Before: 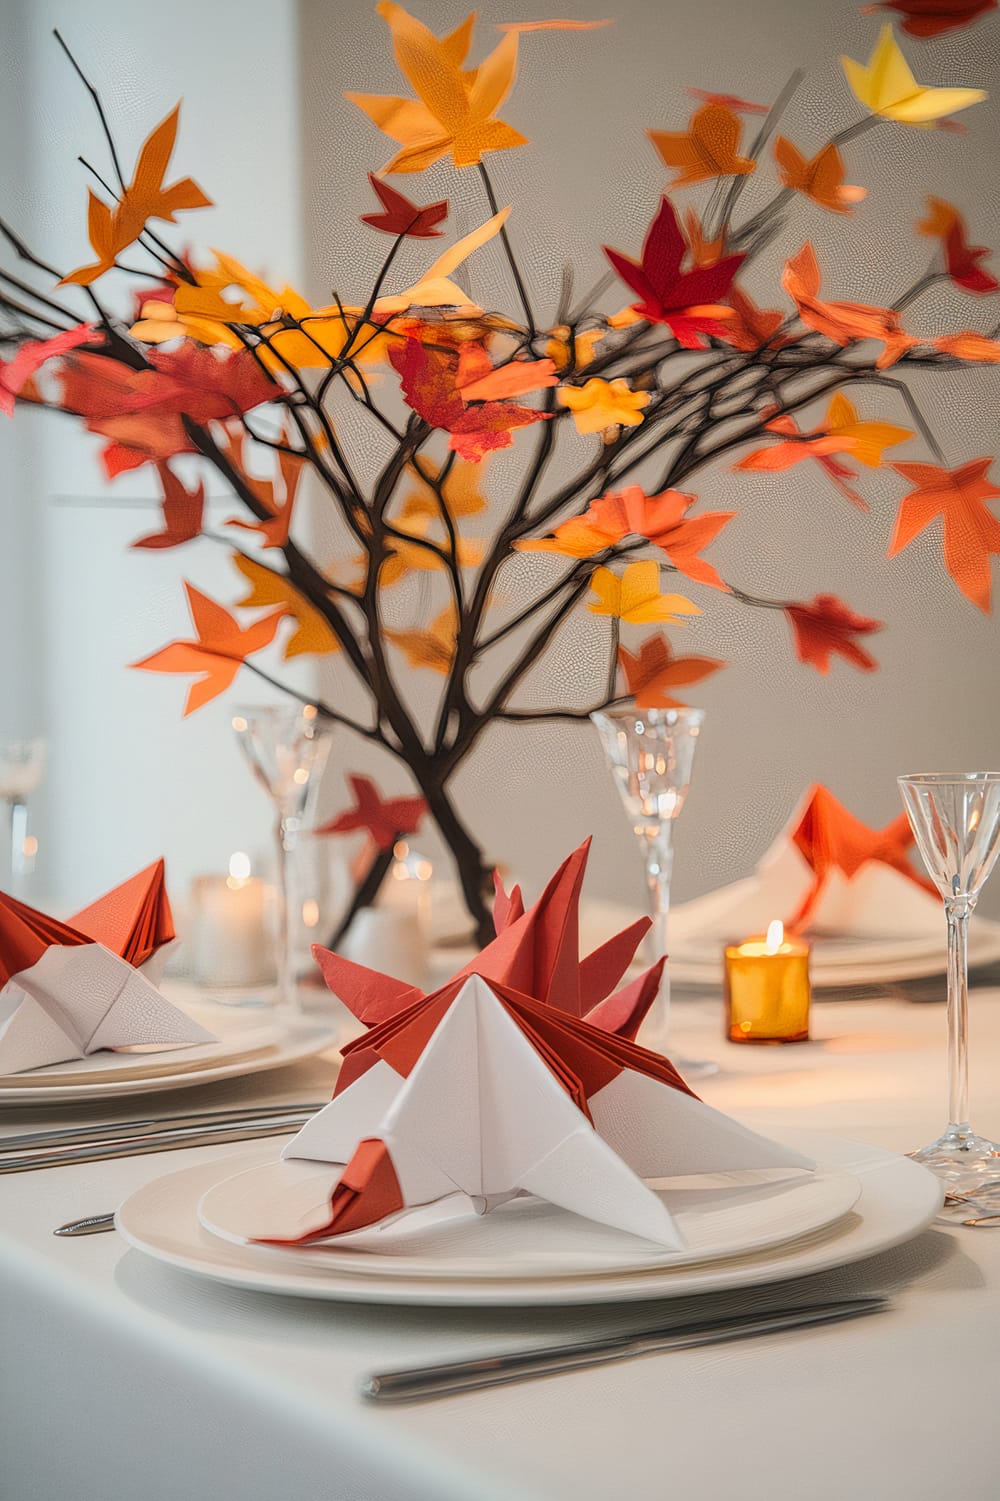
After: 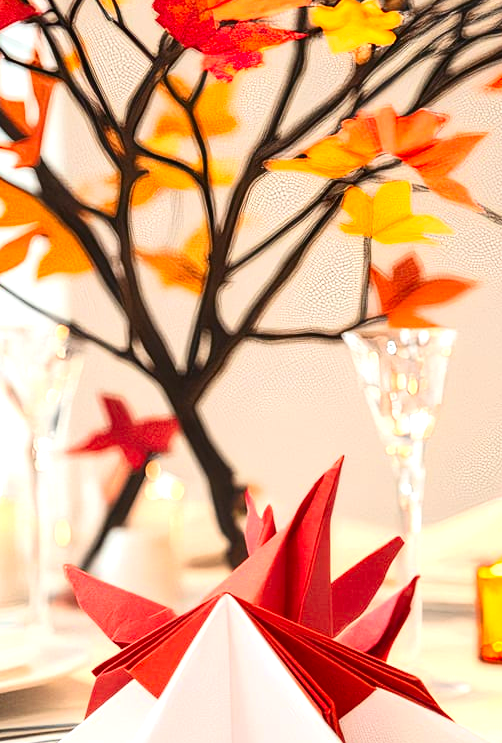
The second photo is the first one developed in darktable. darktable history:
contrast brightness saturation: contrast 0.174, saturation 0.304
crop: left 24.84%, top 25.353%, right 24.896%, bottom 25.104%
exposure: black level correction 0, exposure 0.898 EV, compensate exposure bias true, compensate highlight preservation false
